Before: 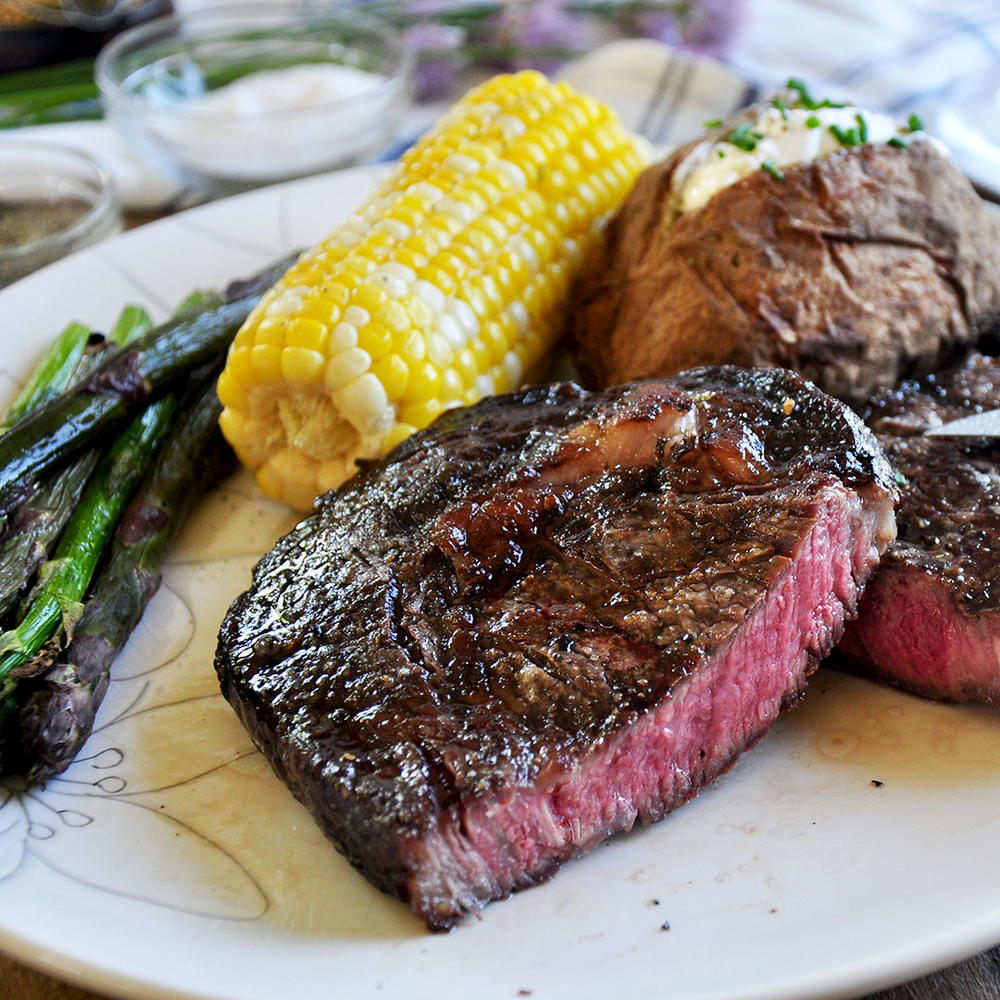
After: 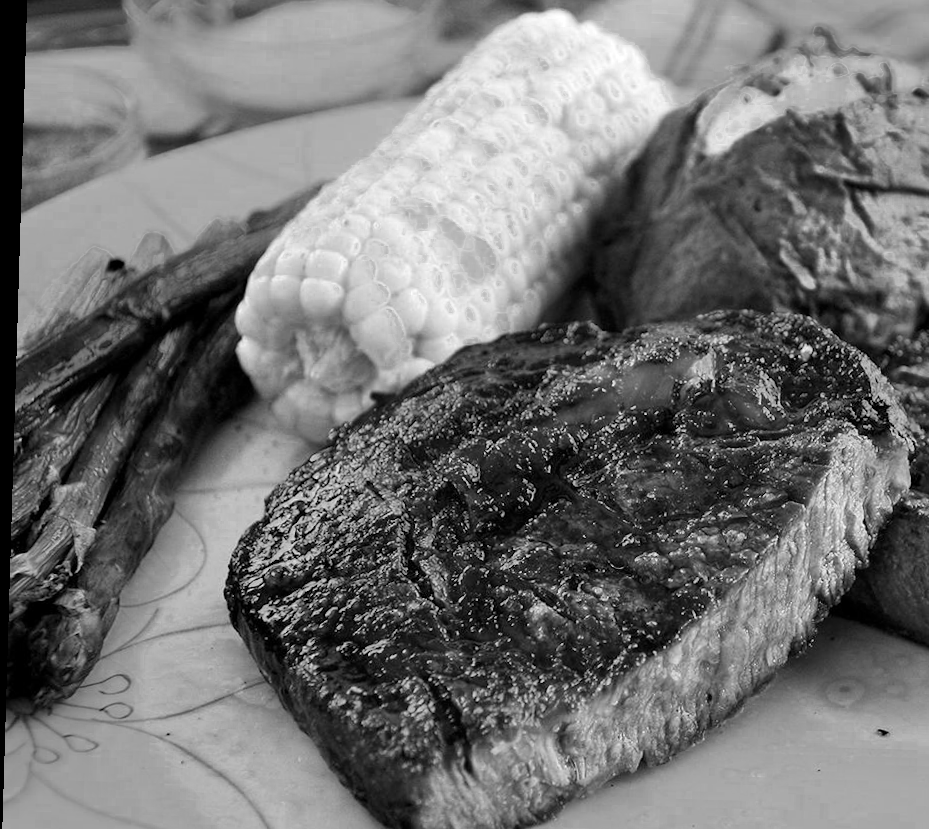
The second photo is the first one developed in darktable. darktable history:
color balance rgb: linear chroma grading › global chroma 15%, perceptual saturation grading › global saturation 30%
crop: top 7.49%, right 9.717%, bottom 11.943%
white balance: red 0.948, green 1.02, blue 1.176
rotate and perspective: rotation 1.72°, automatic cropping off
color zones: curves: ch0 [(0.002, 0.593) (0.143, 0.417) (0.285, 0.541) (0.455, 0.289) (0.608, 0.327) (0.727, 0.283) (0.869, 0.571) (1, 0.603)]; ch1 [(0, 0) (0.143, 0) (0.286, 0) (0.429, 0) (0.571, 0) (0.714, 0) (0.857, 0)]
